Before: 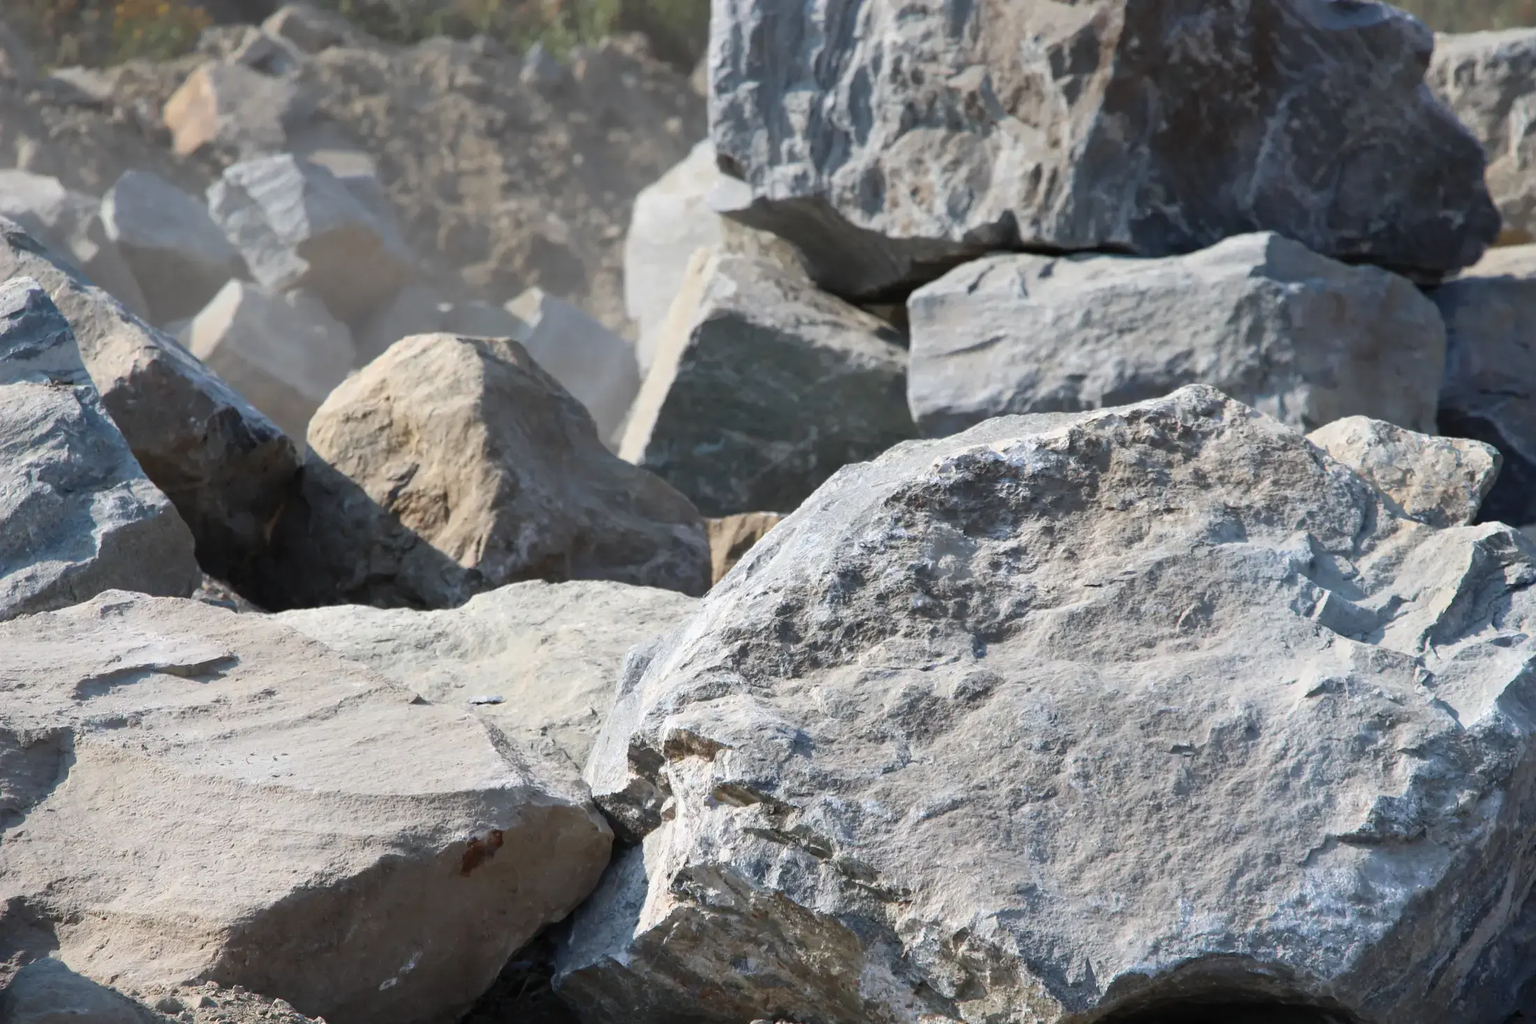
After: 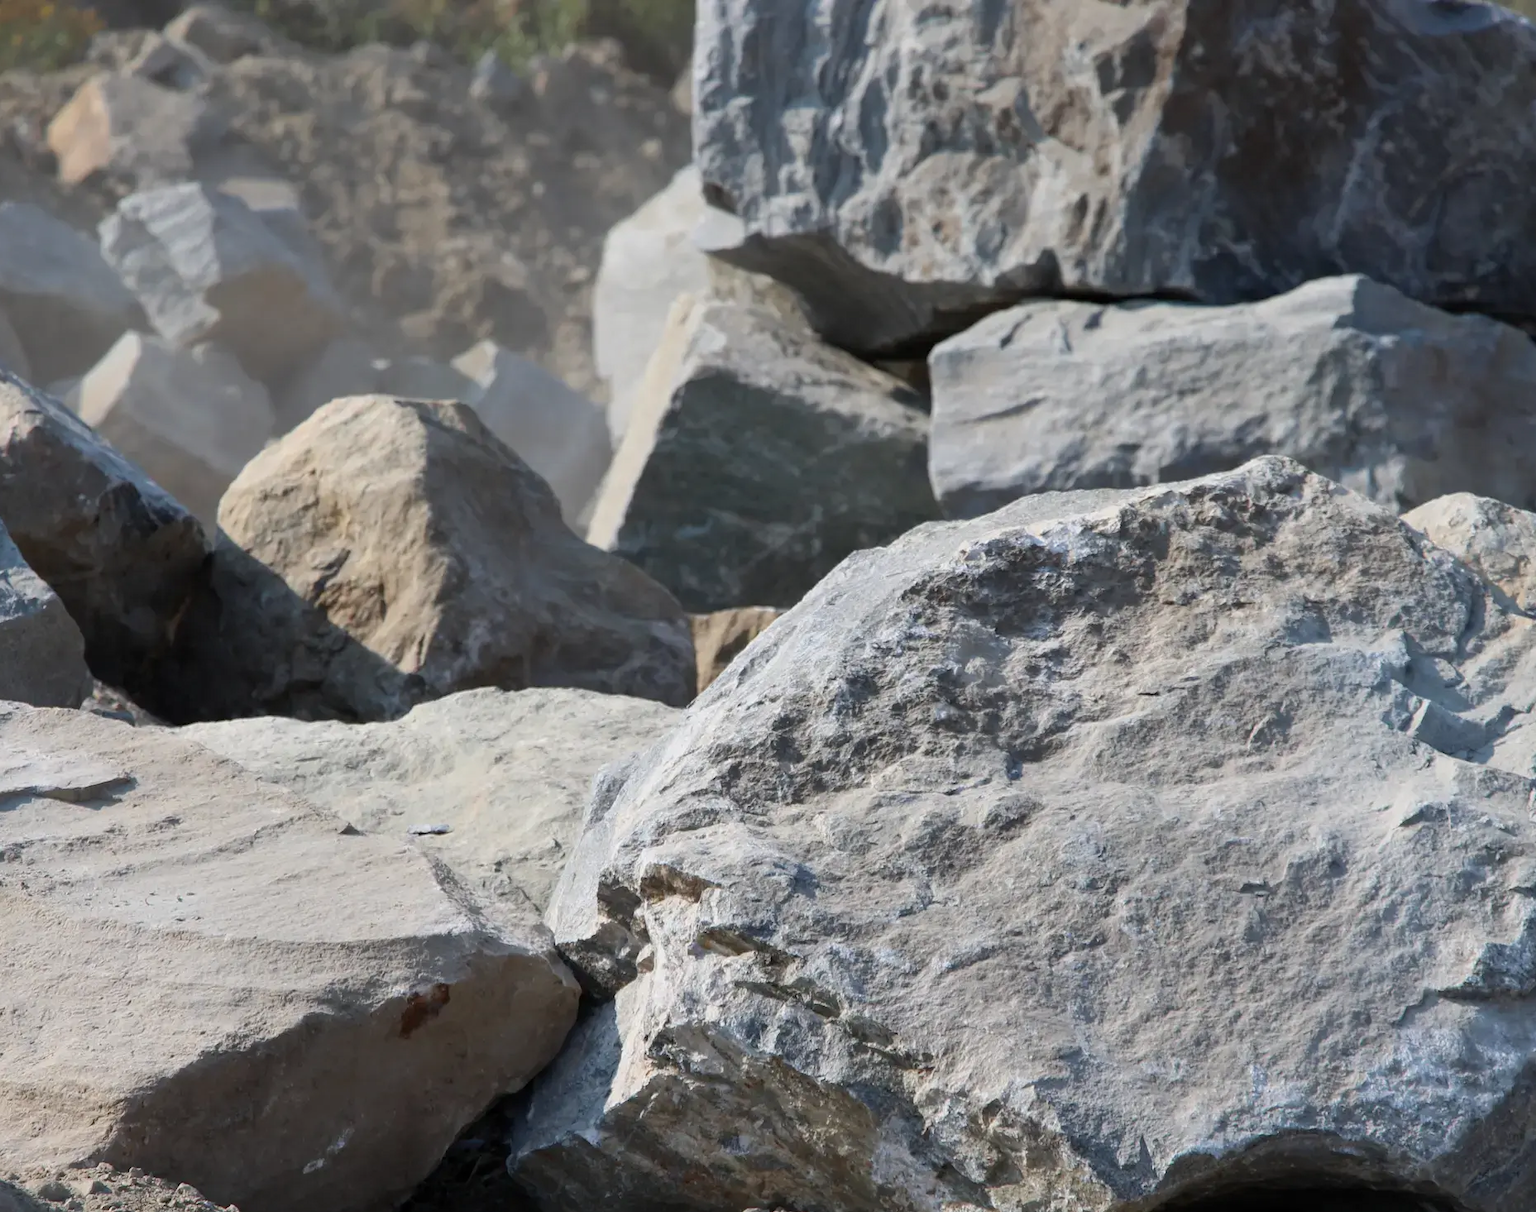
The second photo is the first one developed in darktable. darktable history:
exposure: black level correction 0.001, exposure -0.199 EV, compensate exposure bias true, compensate highlight preservation false
crop: left 8.079%, right 7.492%
